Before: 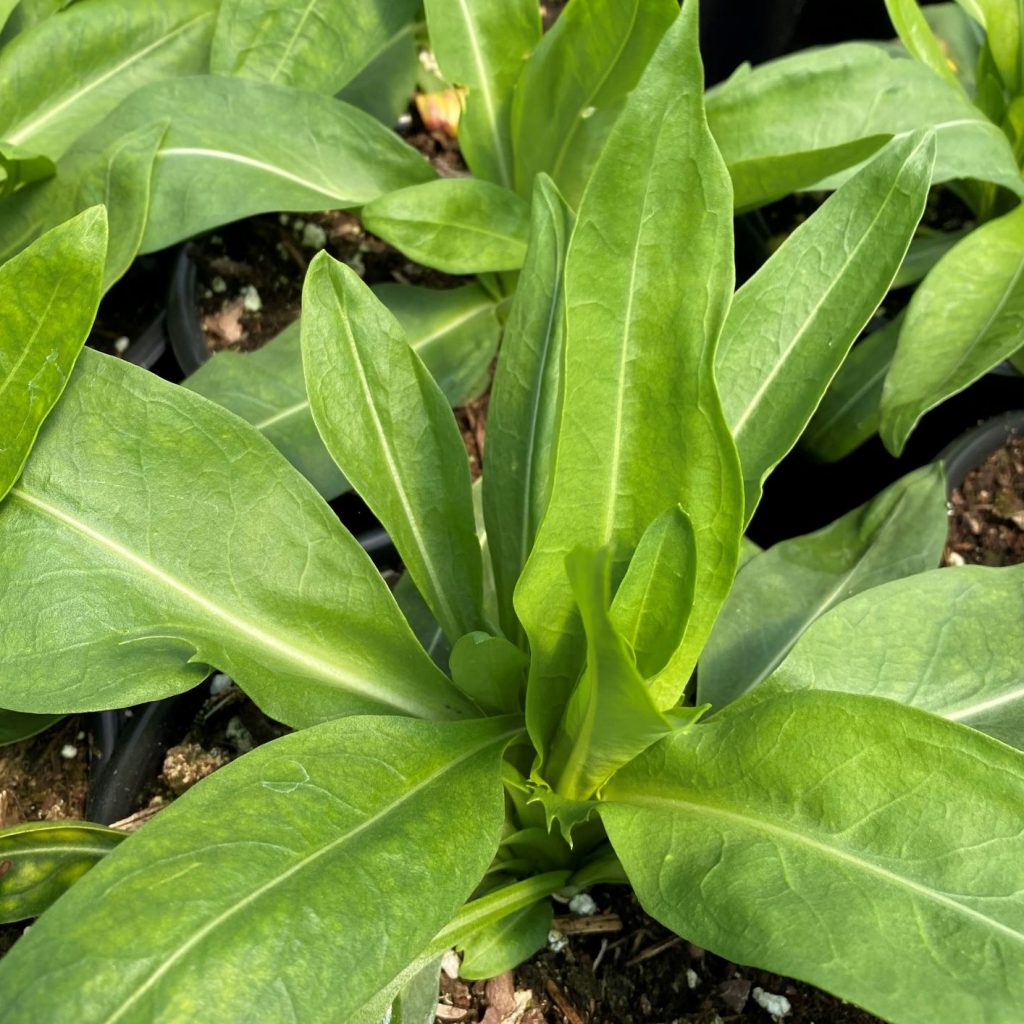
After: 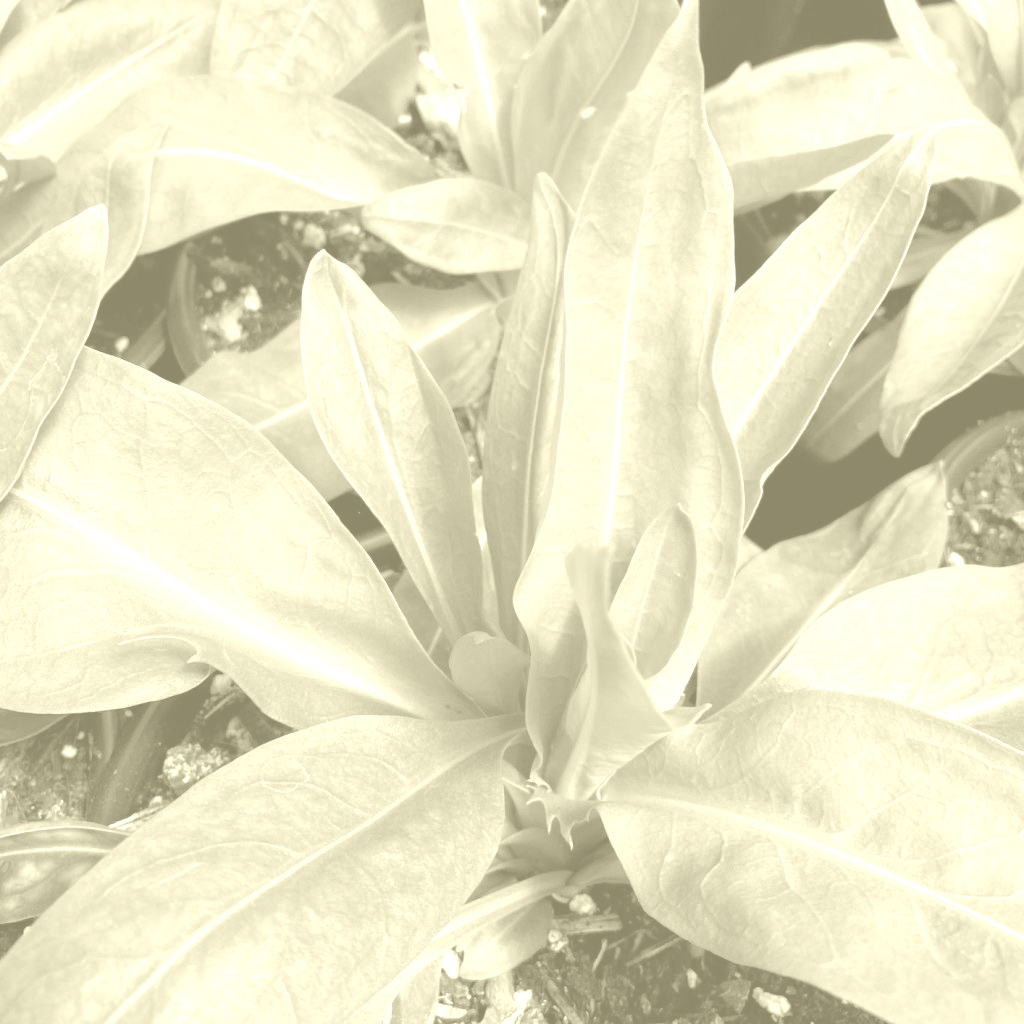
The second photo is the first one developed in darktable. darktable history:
colorize: hue 43.2°, saturation 40%, version 1
exposure: exposure 0.6 EV, compensate highlight preservation false
